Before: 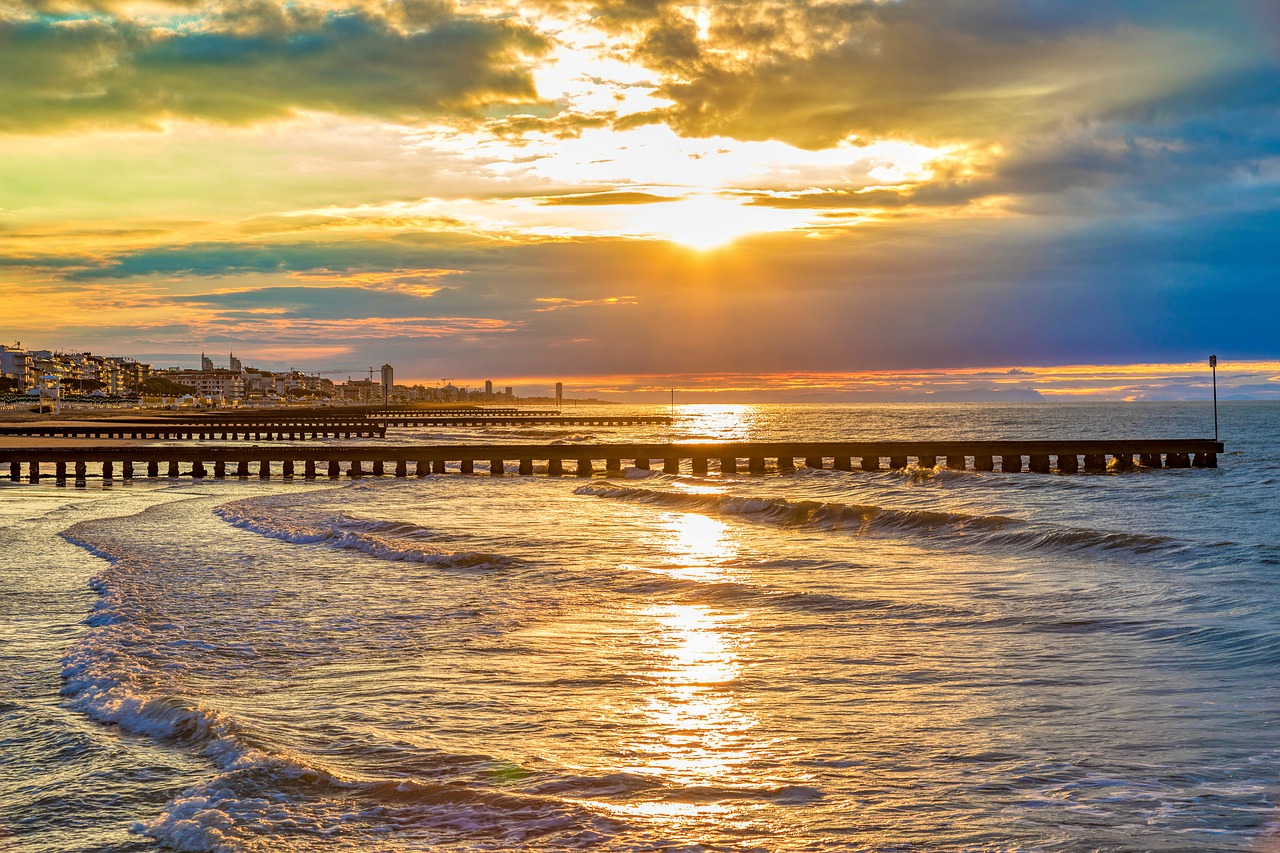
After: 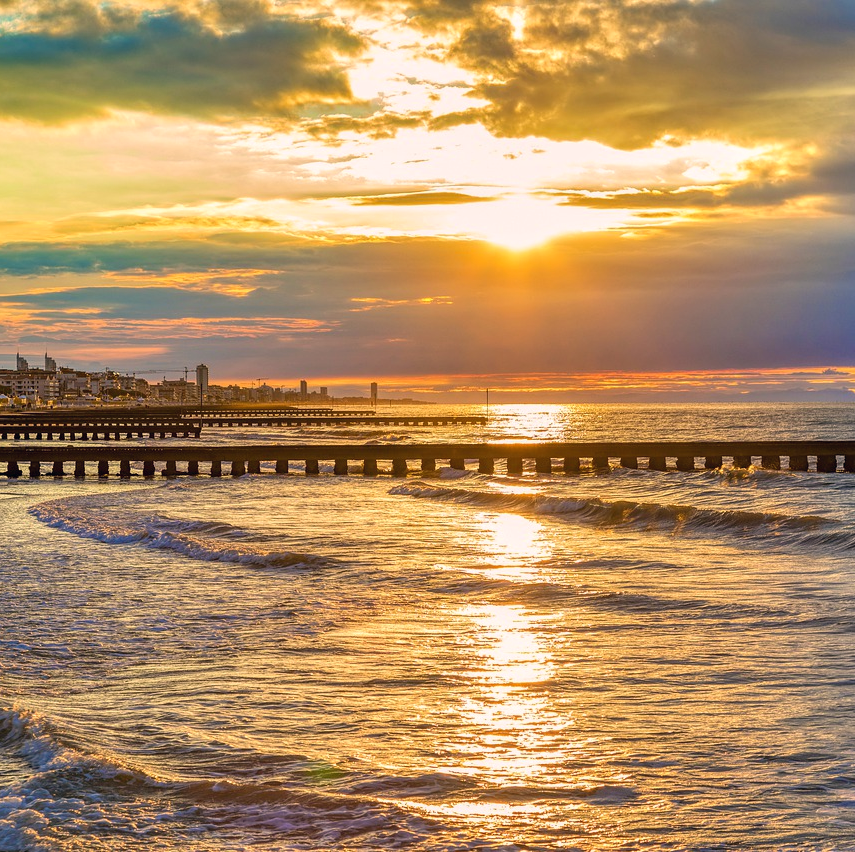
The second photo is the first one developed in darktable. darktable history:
crop and rotate: left 14.459%, right 18.708%
color correction: highlights a* 5.48, highlights b* 5.29, shadows a* -4.28, shadows b* -4.97
